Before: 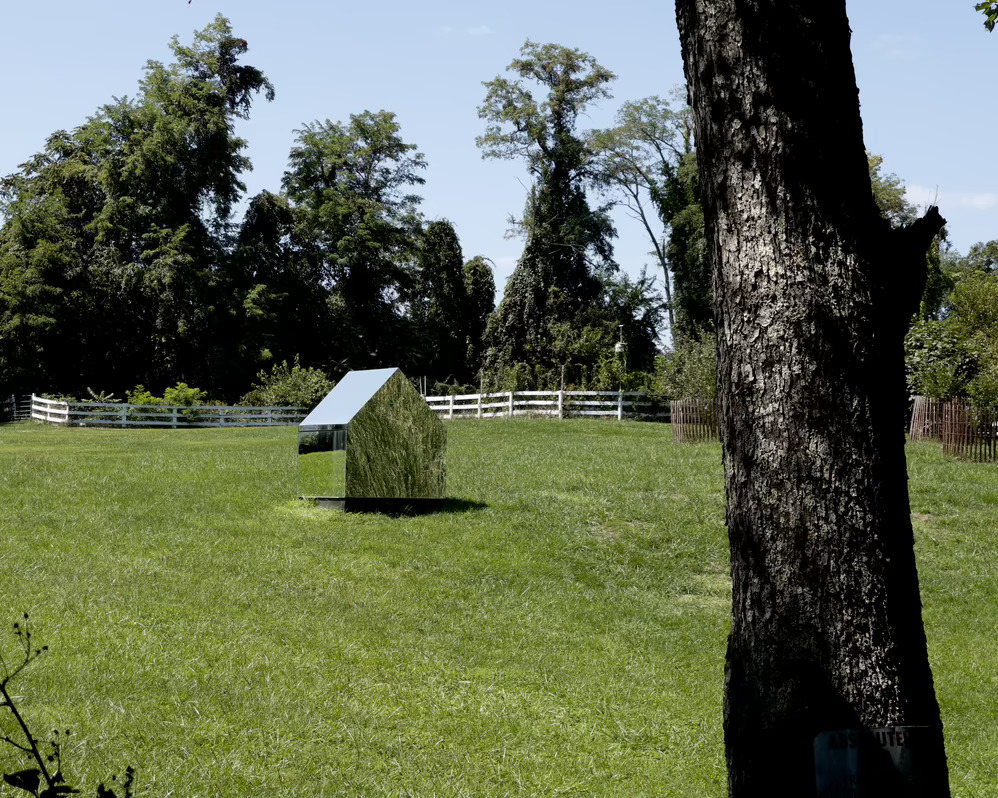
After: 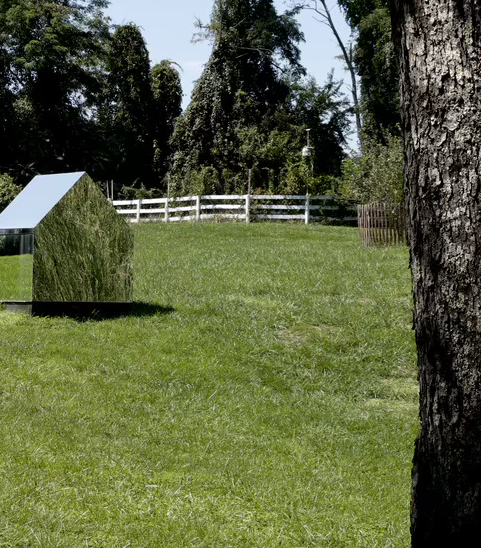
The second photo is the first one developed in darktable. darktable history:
crop: left 31.379%, top 24.658%, right 20.326%, bottom 6.628%
tone equalizer: on, module defaults
